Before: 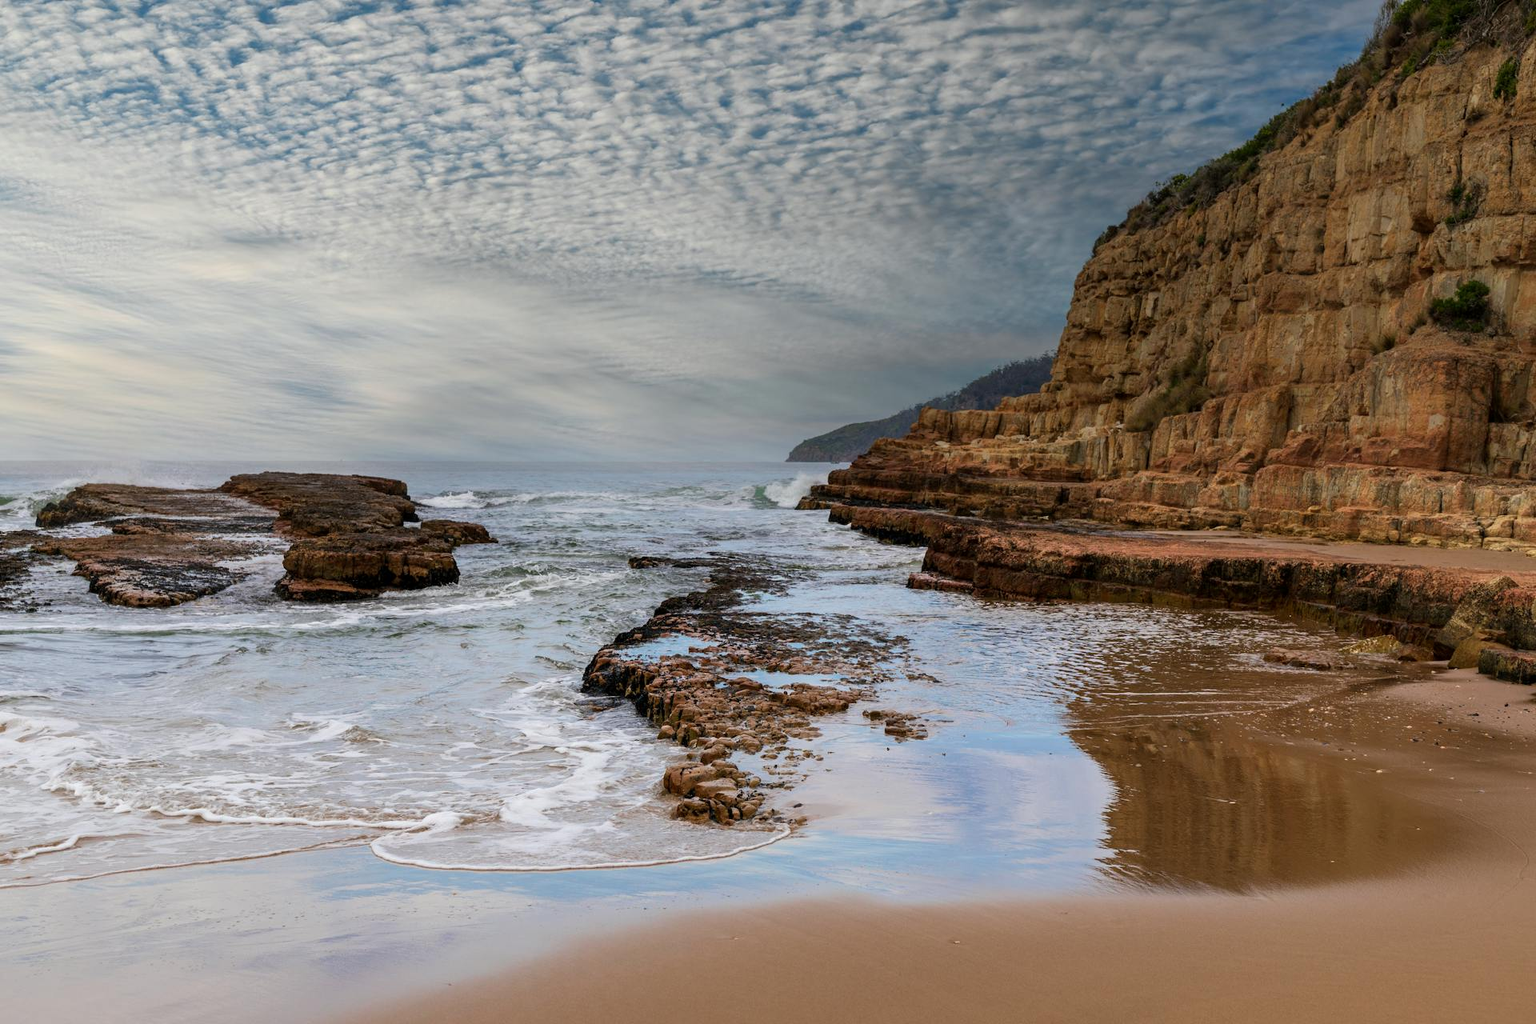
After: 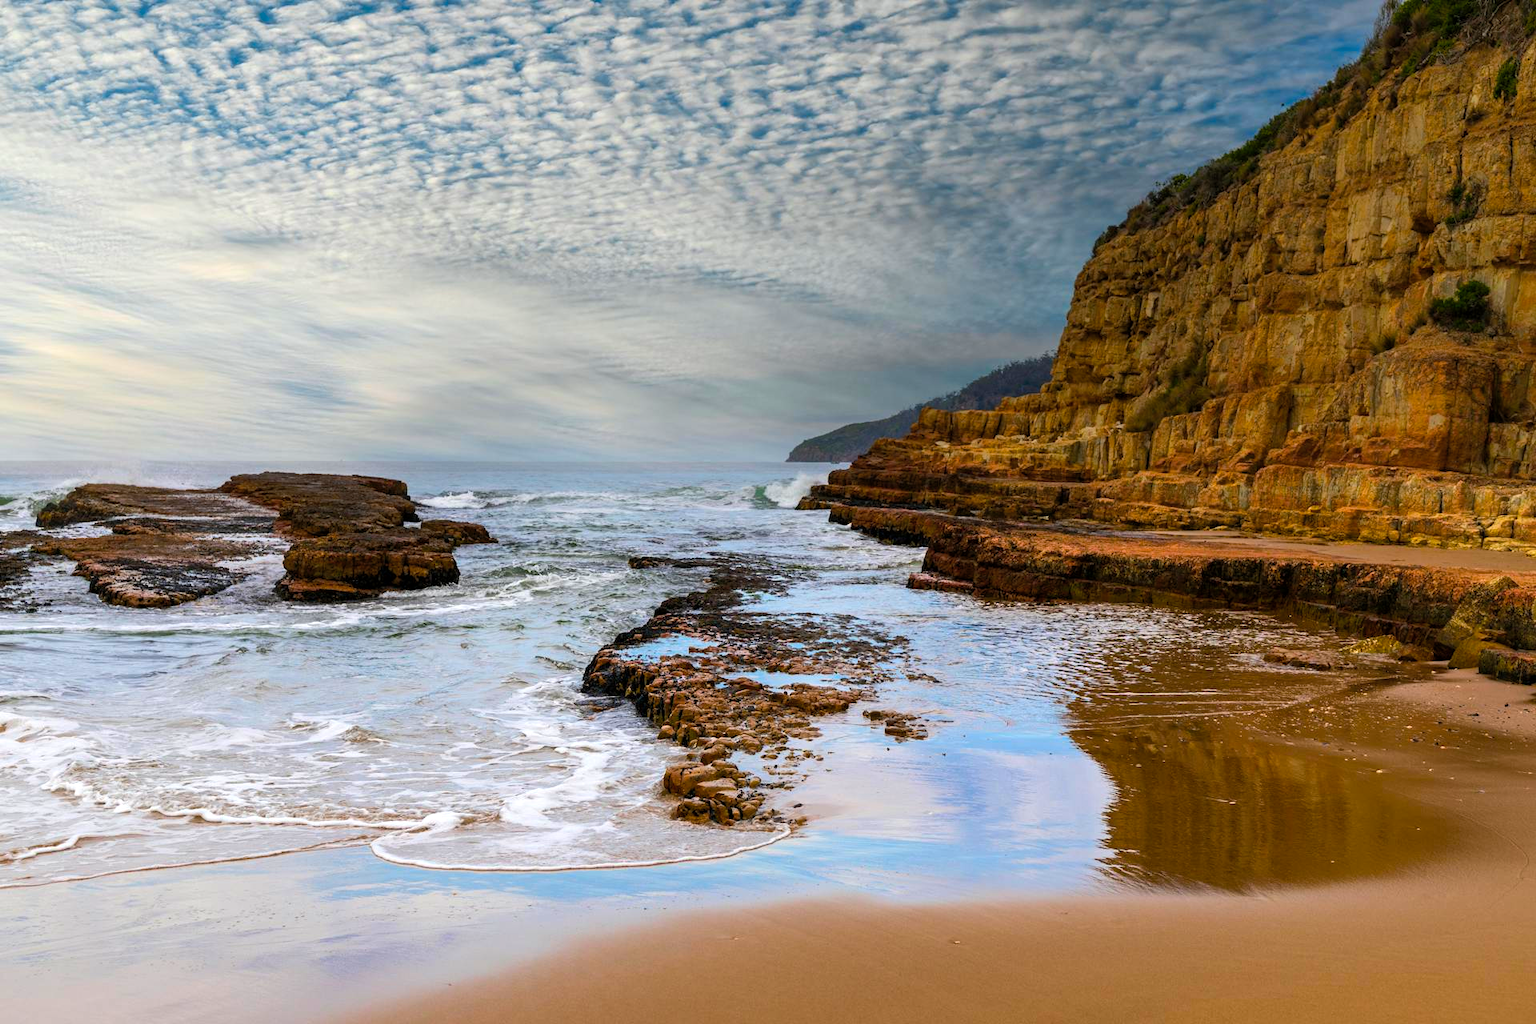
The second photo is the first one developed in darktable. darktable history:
tone equalizer: -8 EV -0.417 EV, -7 EV -0.389 EV, -6 EV -0.333 EV, -5 EV -0.222 EV, -3 EV 0.222 EV, -2 EV 0.333 EV, -1 EV 0.389 EV, +0 EV 0.417 EV, edges refinement/feathering 500, mask exposure compensation -1.57 EV, preserve details no
shadows and highlights: shadows 43.06, highlights 6.94
color balance rgb: linear chroma grading › global chroma 15%, perceptual saturation grading › global saturation 30%
